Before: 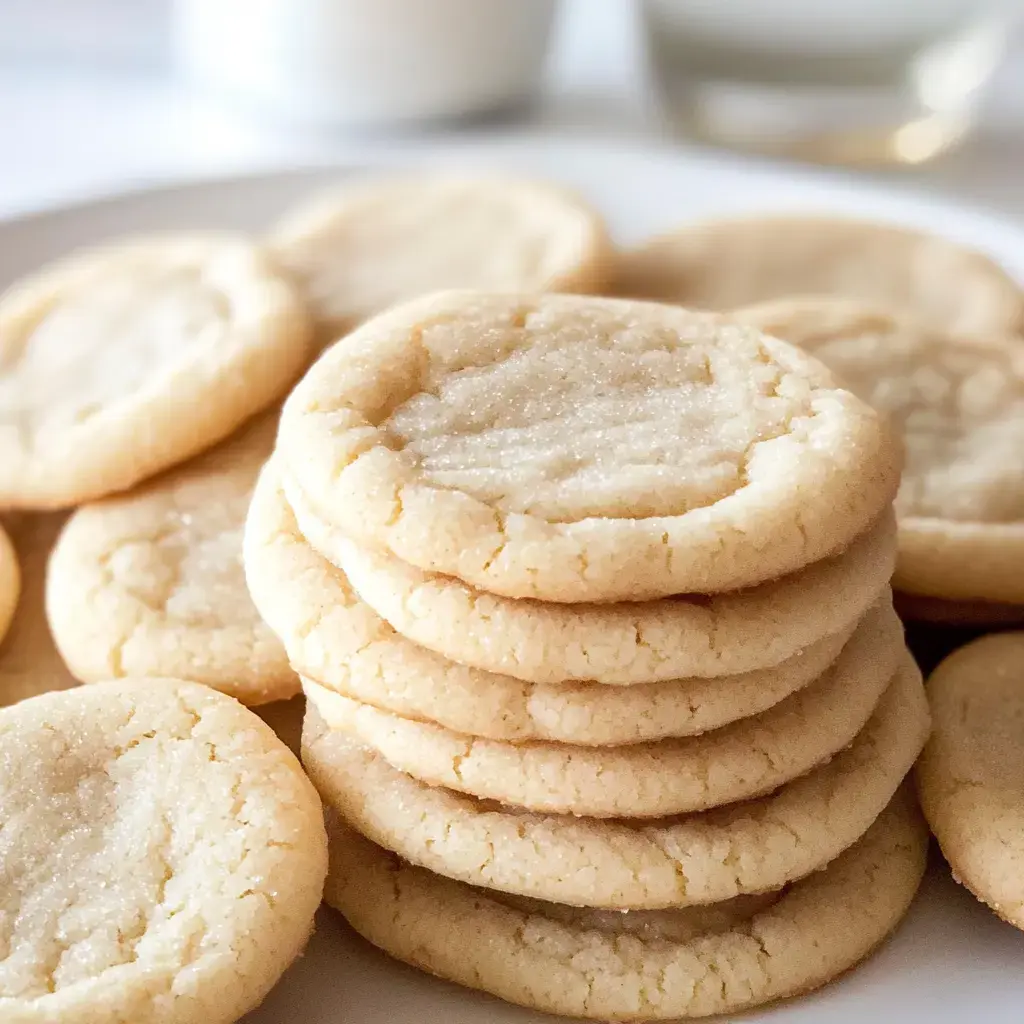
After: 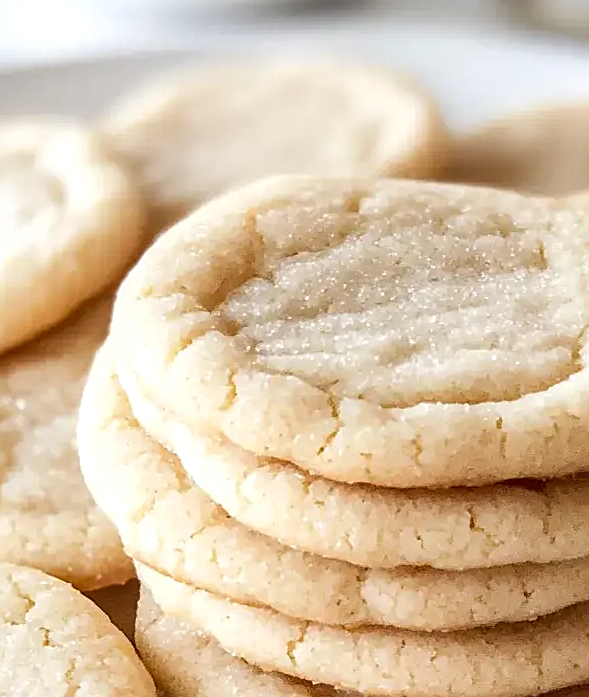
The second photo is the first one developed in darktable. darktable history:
sharpen: on, module defaults
local contrast: on, module defaults
crop: left 16.243%, top 11.315%, right 26.182%, bottom 20.575%
